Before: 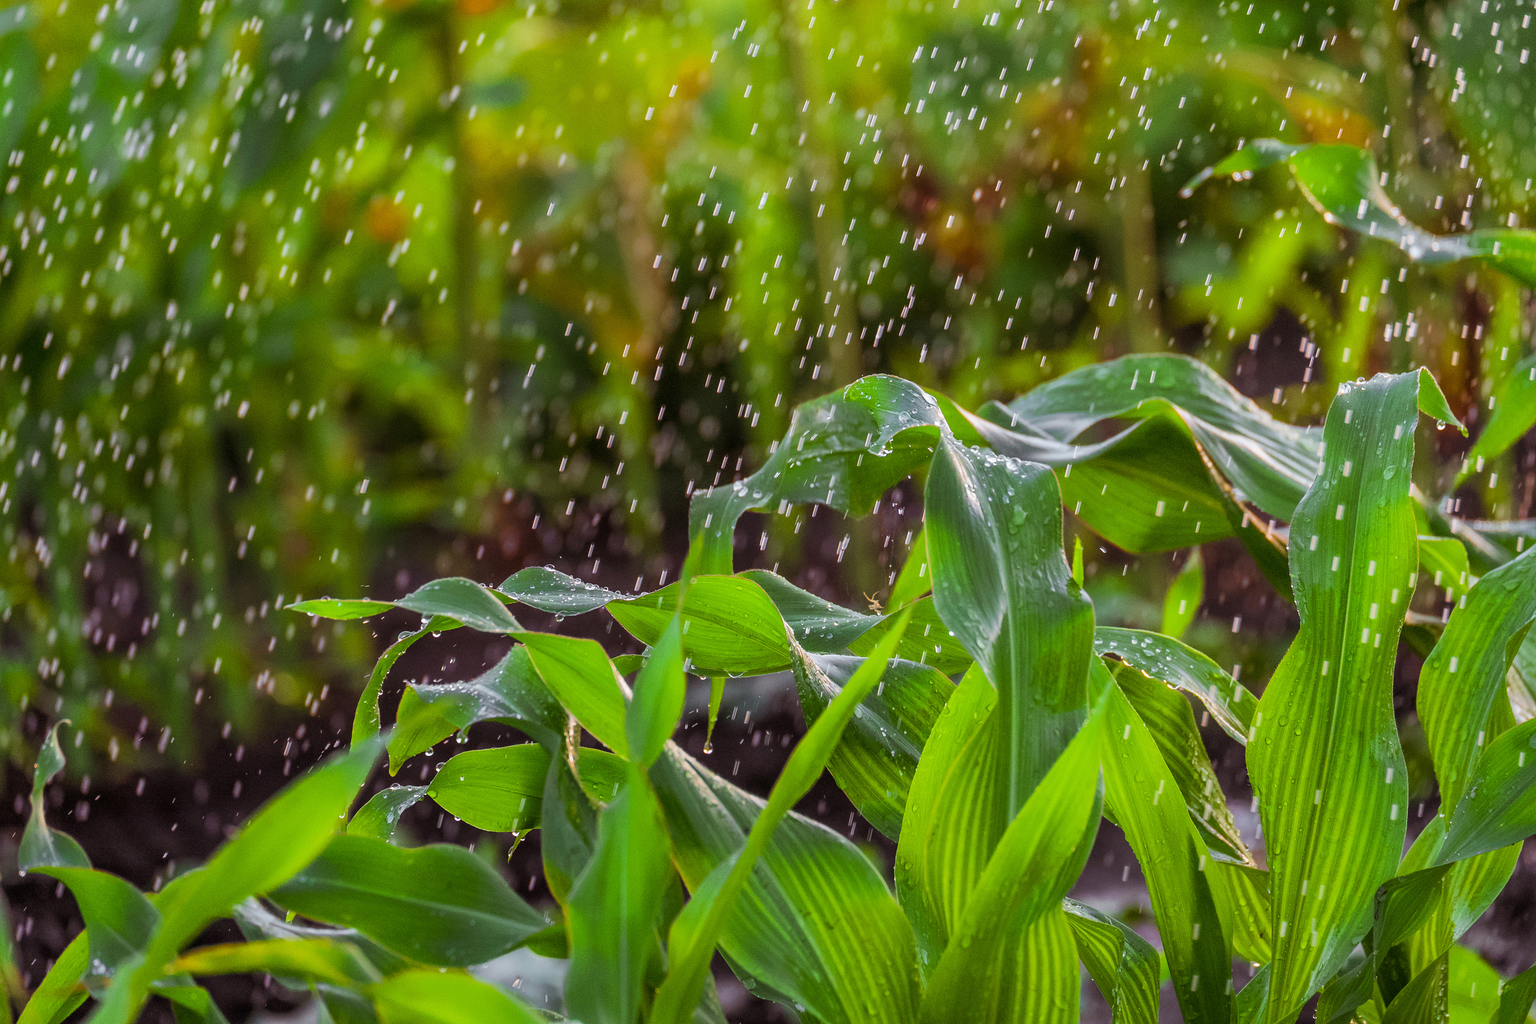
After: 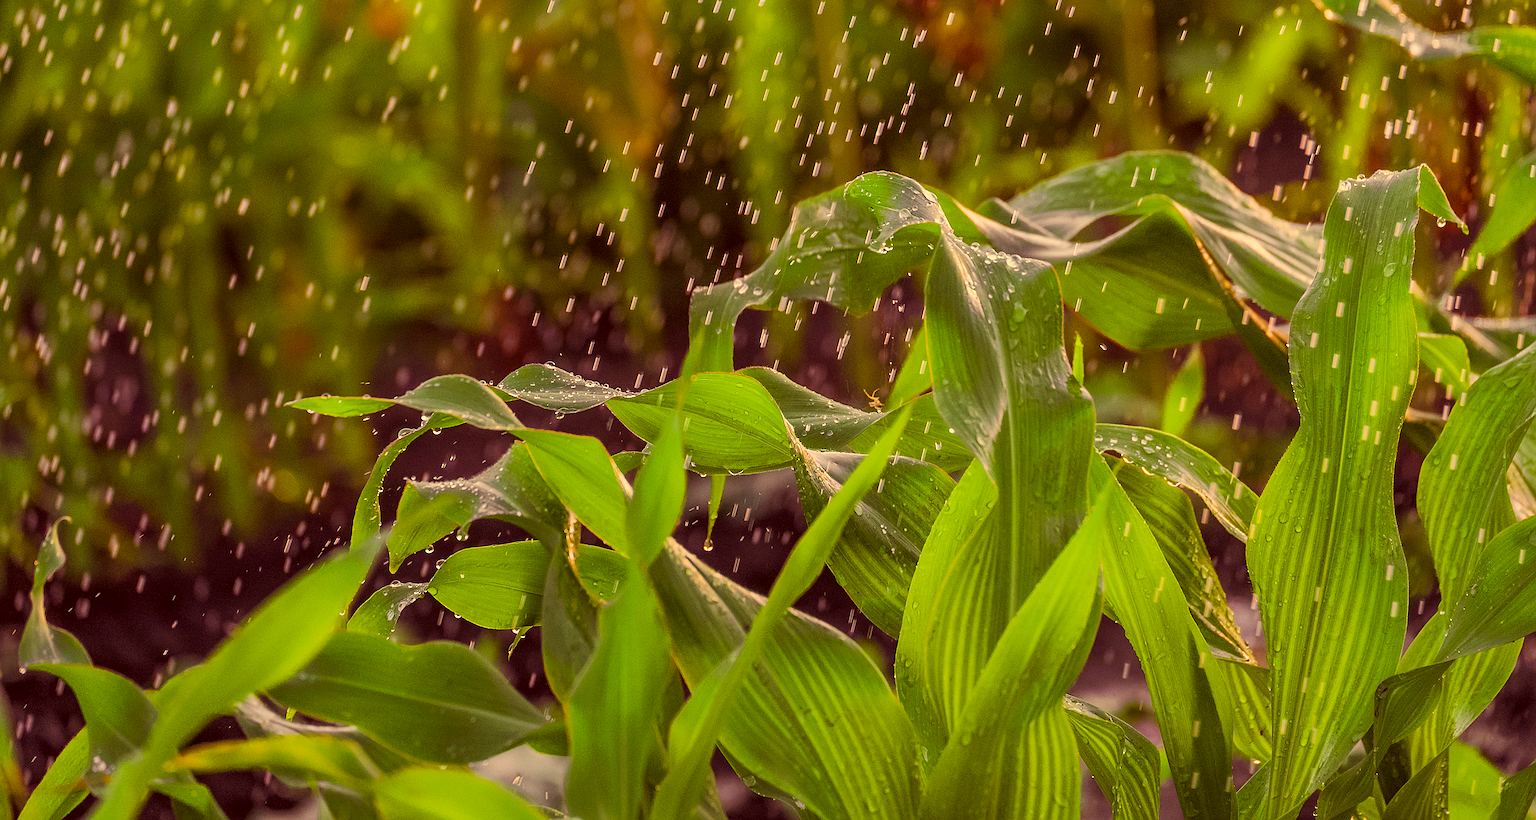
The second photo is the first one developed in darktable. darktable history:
sharpen: on, module defaults
color correction: highlights a* 9.98, highlights b* 39.52, shadows a* 14.88, shadows b* 3.26
crop and rotate: top 19.857%
